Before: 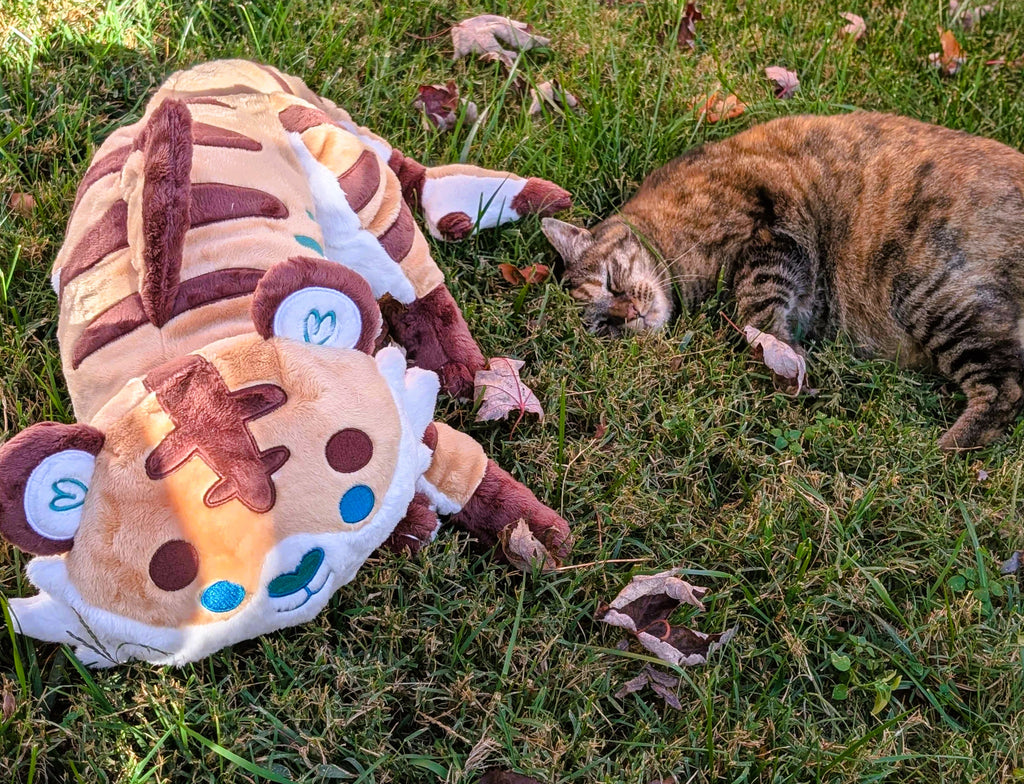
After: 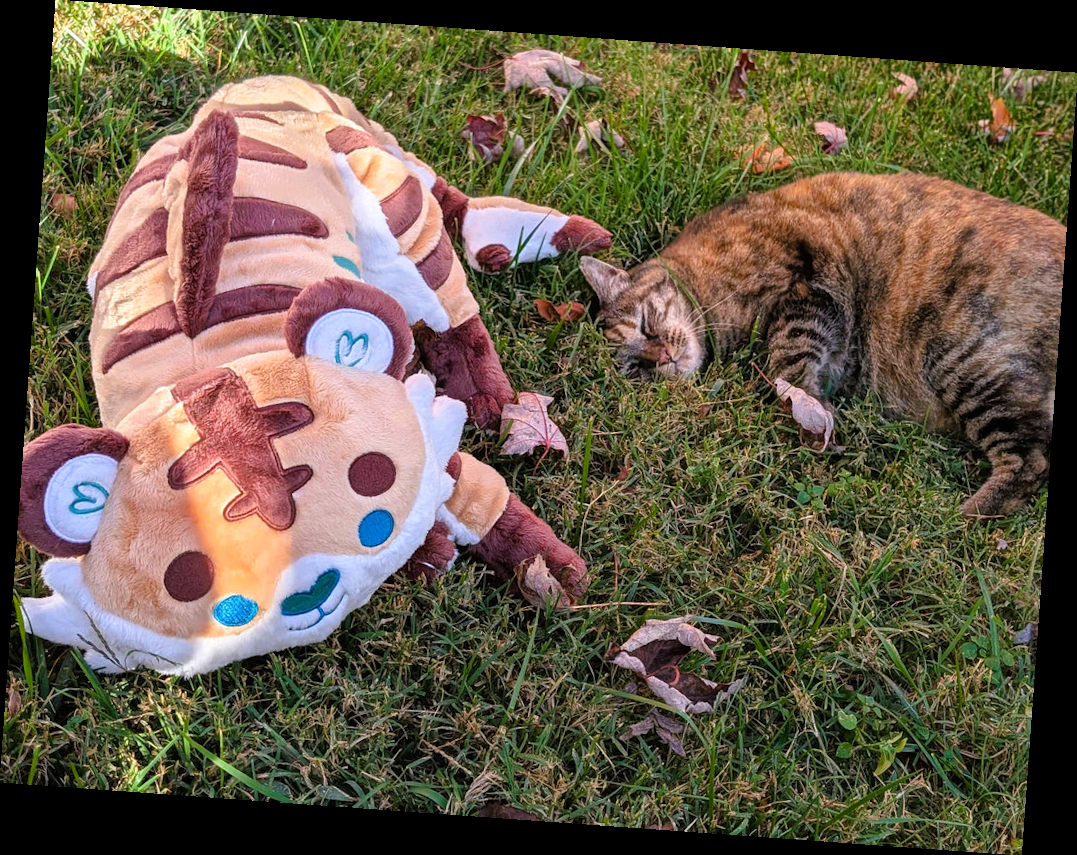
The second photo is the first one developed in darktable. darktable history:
rotate and perspective: rotation 4.1°, automatic cropping off
tone equalizer: on, module defaults
